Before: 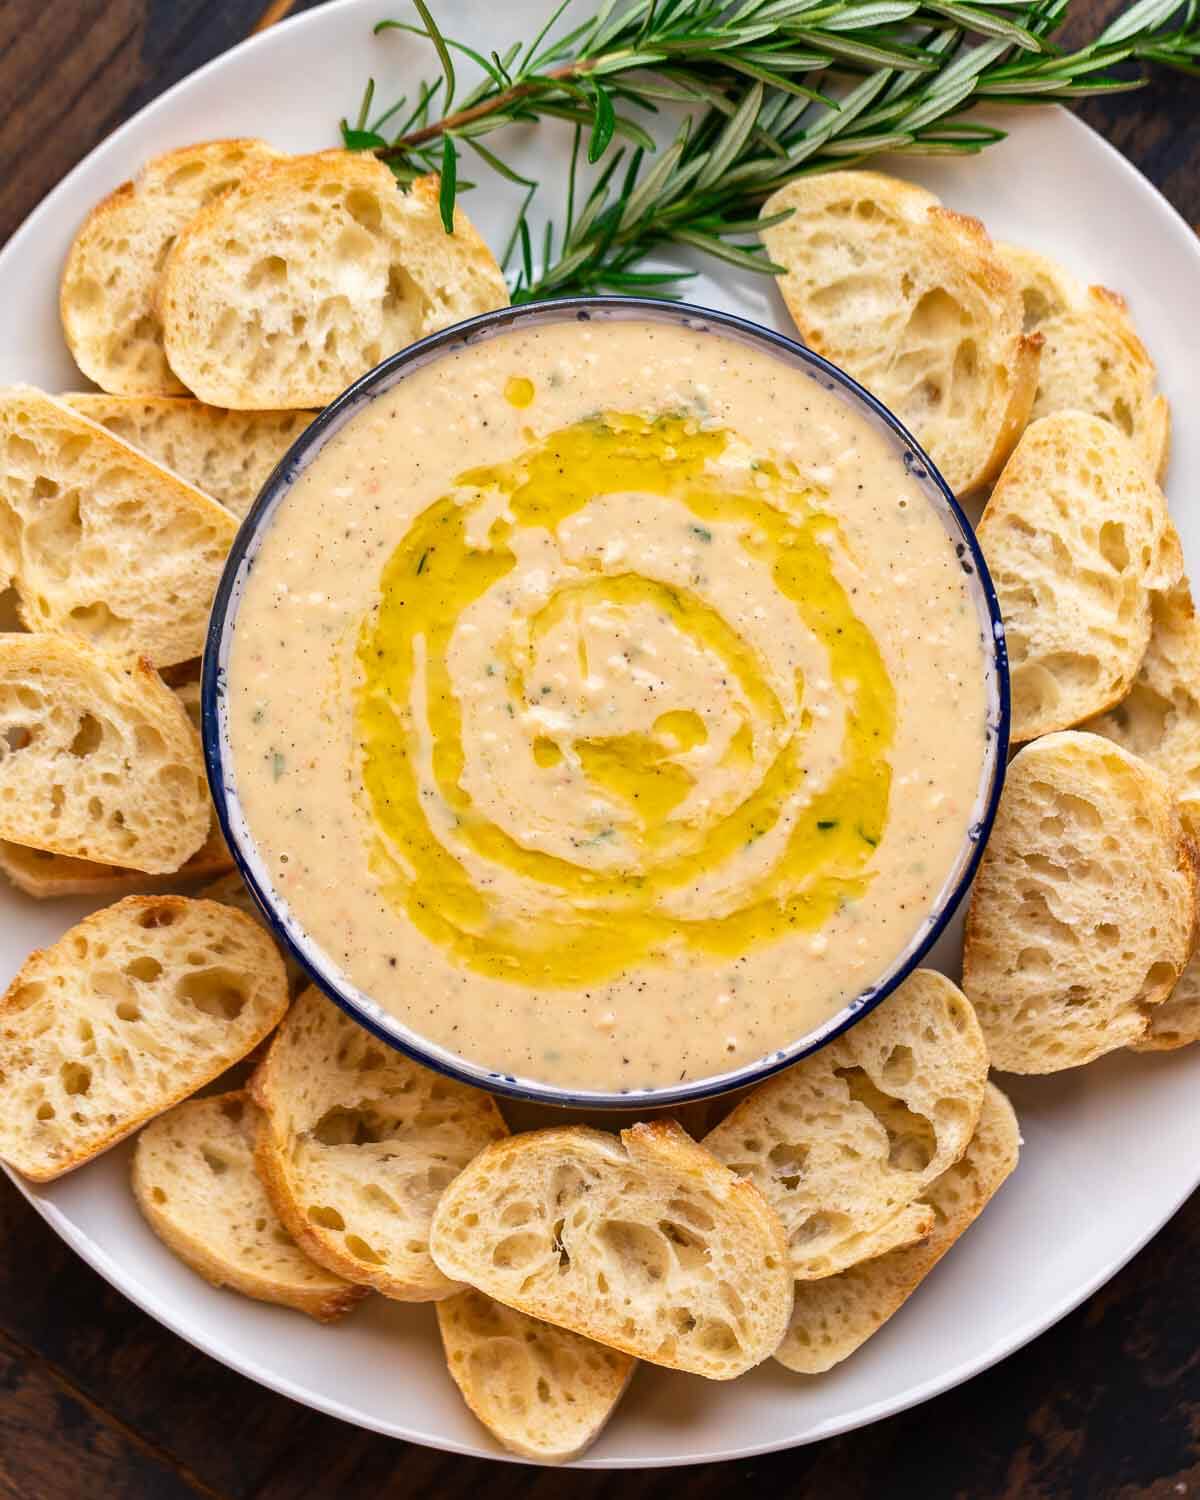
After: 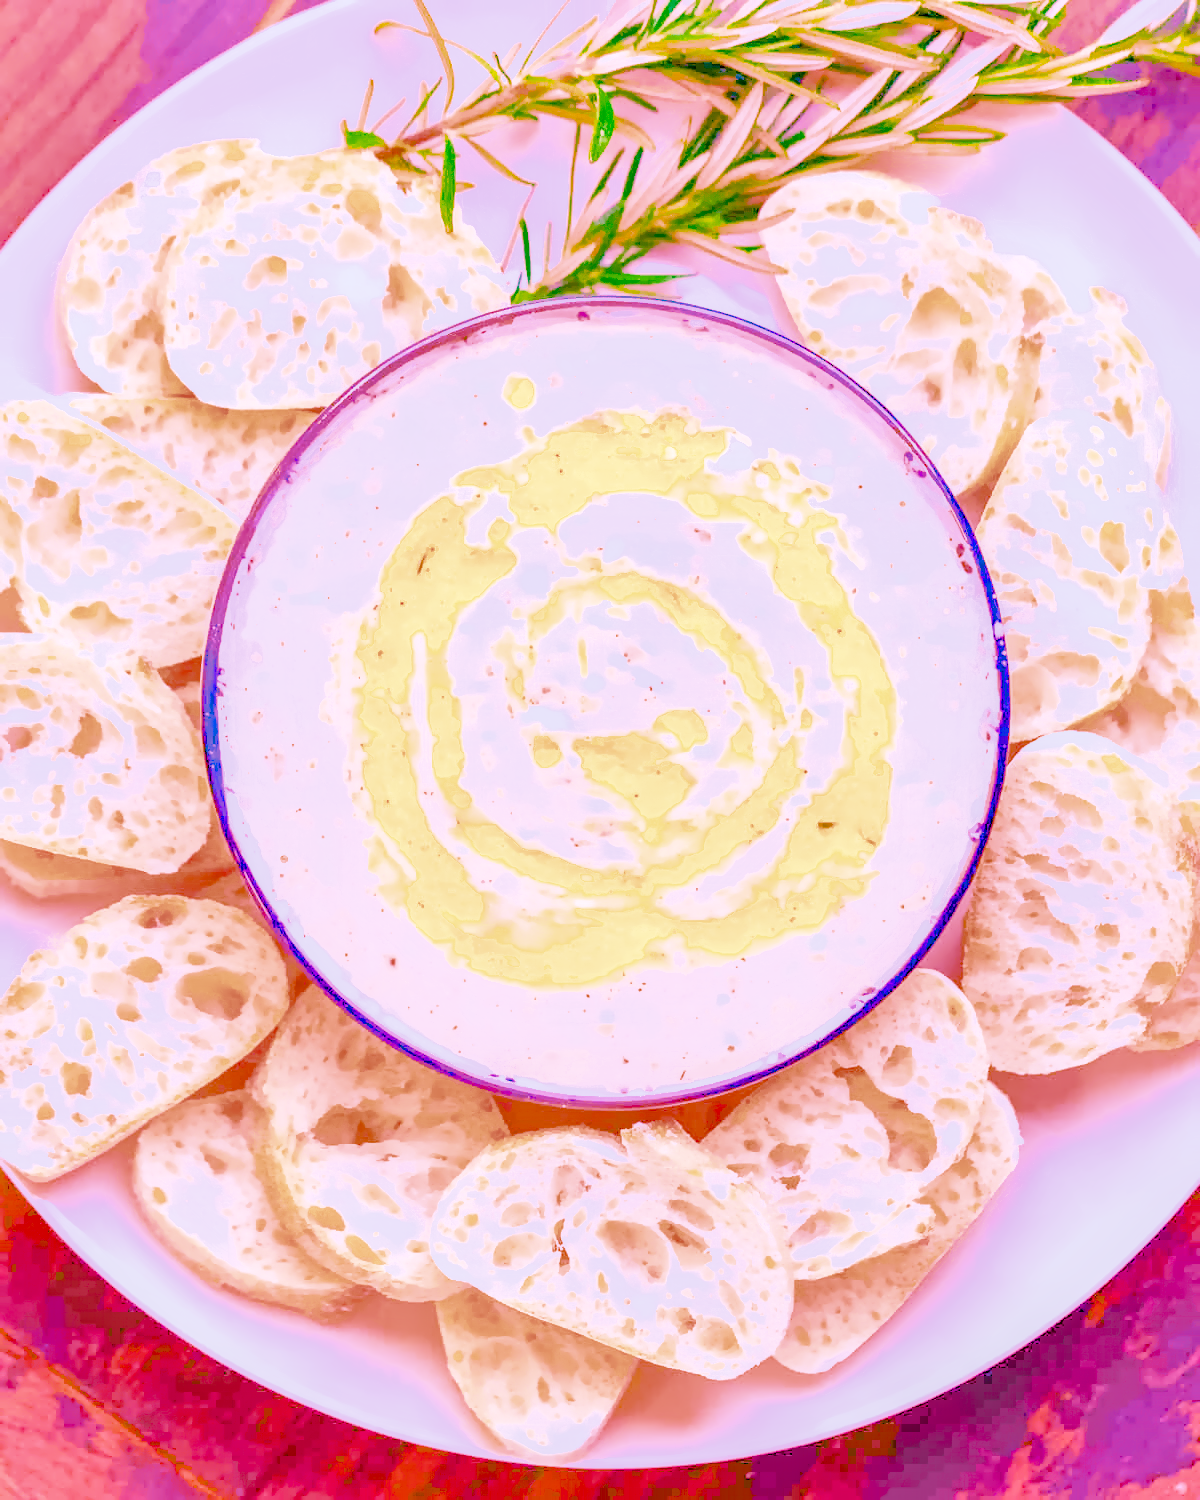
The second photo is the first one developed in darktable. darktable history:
local contrast: on, module defaults
color calibration: illuminant as shot in camera, x 0.358, y 0.373, temperature 4628.91 K
denoise (profiled): preserve shadows 1.52, scattering 0.002, a [-1, 0, 0], compensate highlight preservation false
haze removal: compatibility mode true, adaptive false
highlight reconstruction: on, module defaults
hot pixels: on, module defaults
lens correction: scale 1, crop 1, focal 16, aperture 5.6, distance 1000, camera "Canon EOS RP", lens "Canon RF 16mm F2.8 STM"
shadows and highlights: on, module defaults
white balance: red 2.229, blue 1.46
velvia: on, module defaults
filmic rgb: black relative exposure -4.38 EV, white relative exposure 4.56 EV, hardness 2.37, contrast 1.05
color balance rgb "Colors on Steroids": linear chroma grading › shadows 10%, linear chroma grading › highlights 10%, linear chroma grading › global chroma 15%, linear chroma grading › mid-tones 15%, perceptual saturation grading › global saturation 40%, perceptual saturation grading › highlights -25%, perceptual saturation grading › mid-tones 35%, perceptual saturation grading › shadows 35%, perceptual brilliance grading › global brilliance 11.29%, global vibrance 11.29%
exposure: black level correction 0, exposure 1.173 EV, compensate exposure bias true, compensate highlight preservation false
